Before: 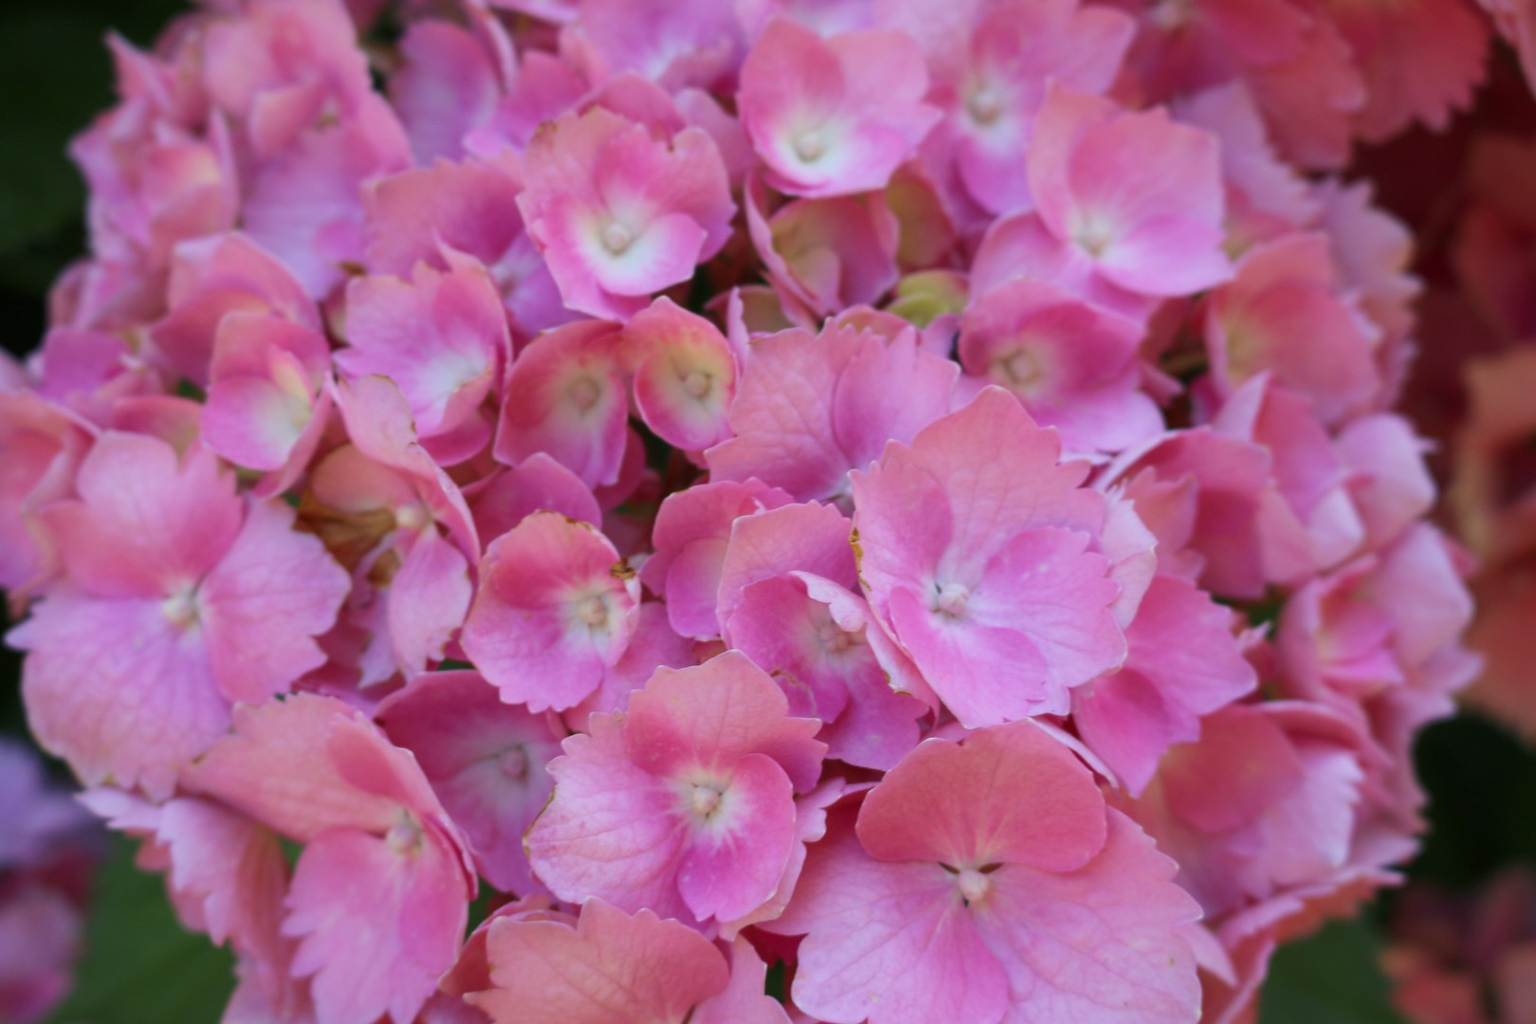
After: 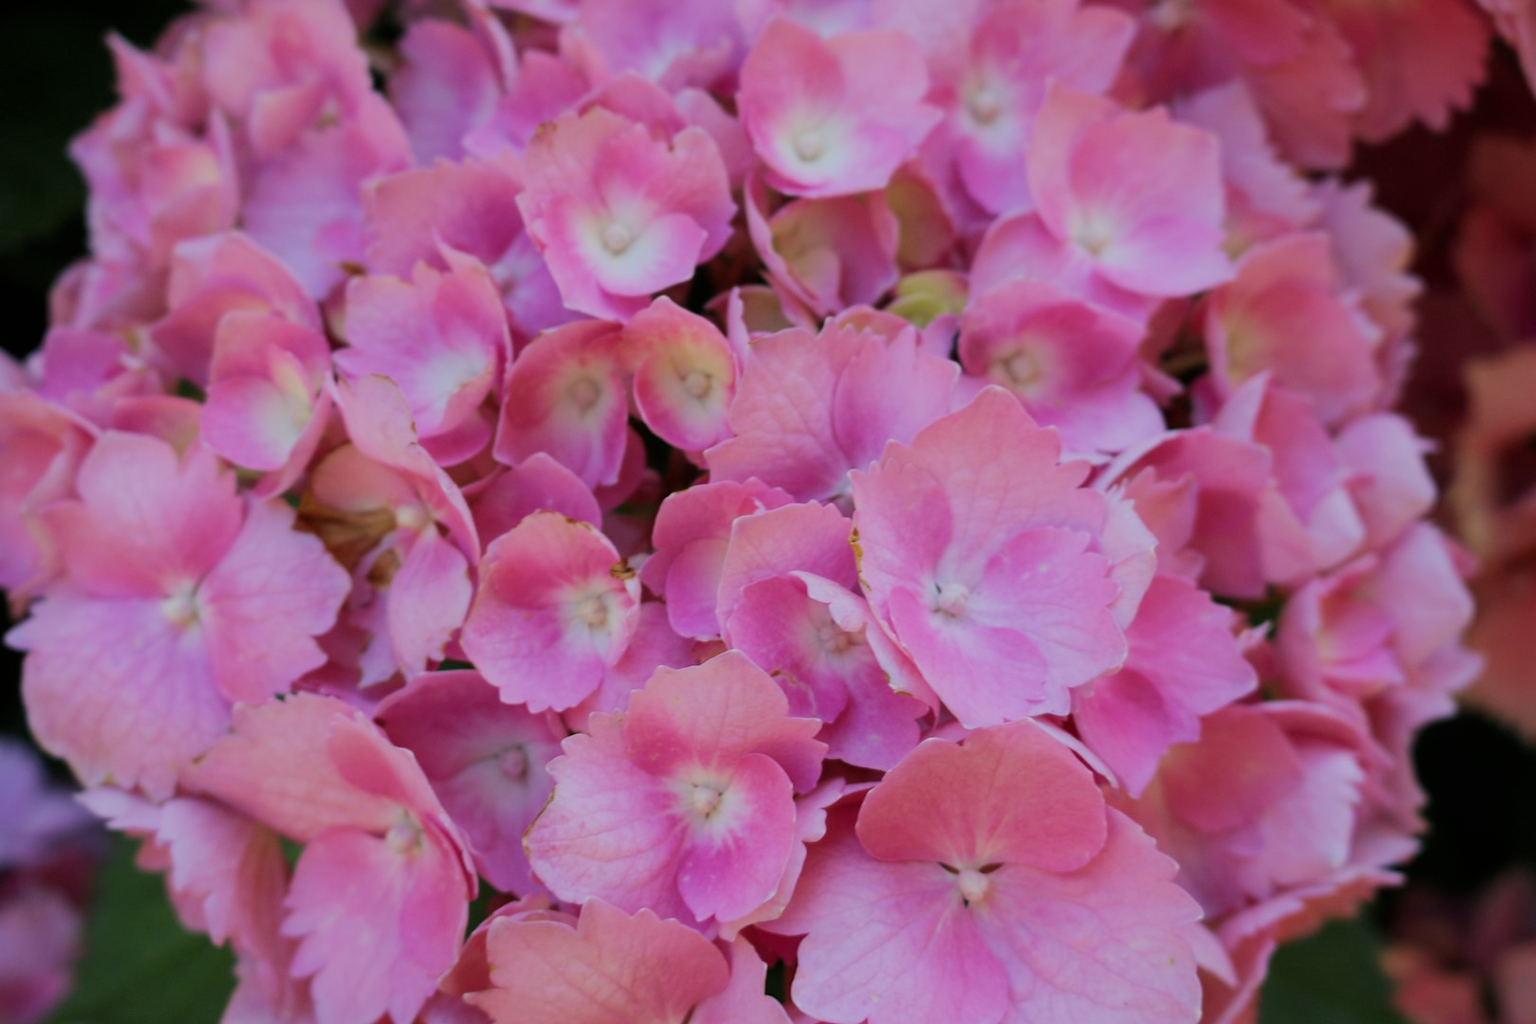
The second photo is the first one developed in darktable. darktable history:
filmic rgb: black relative exposure -7.65 EV, white relative exposure 4.56 EV, hardness 3.61, contrast 1.057
